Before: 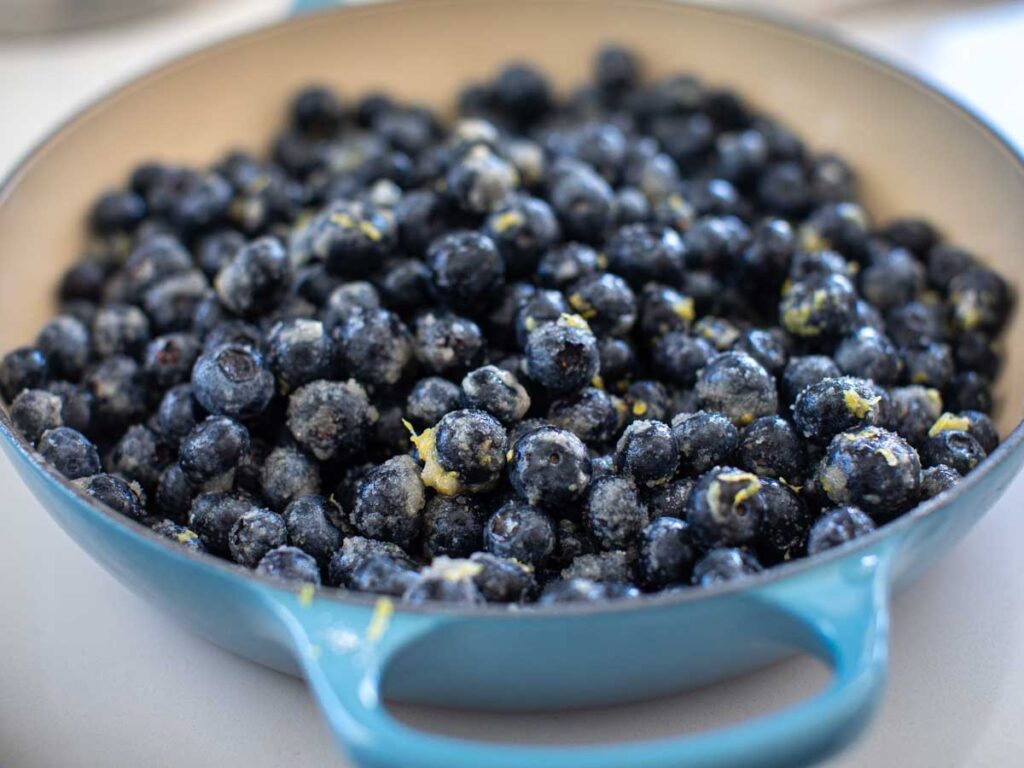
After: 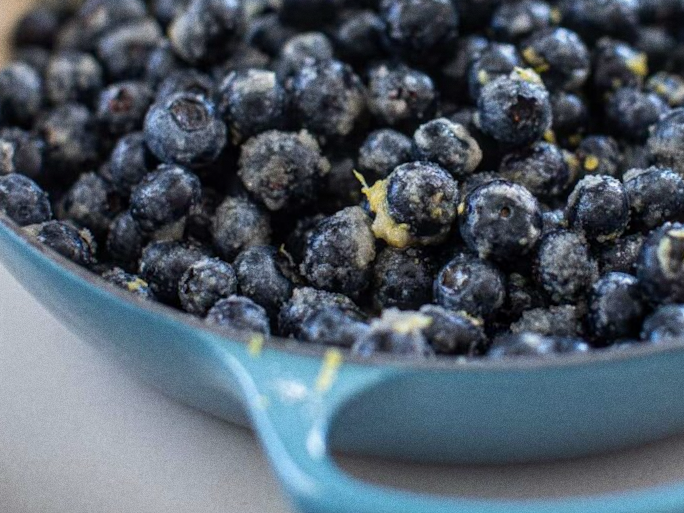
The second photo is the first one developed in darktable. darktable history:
crop and rotate: angle -0.82°, left 3.85%, top 31.828%, right 27.992%
grain: coarseness 22.88 ISO
local contrast: on, module defaults
contrast brightness saturation: contrast -0.08, brightness -0.04, saturation -0.11
